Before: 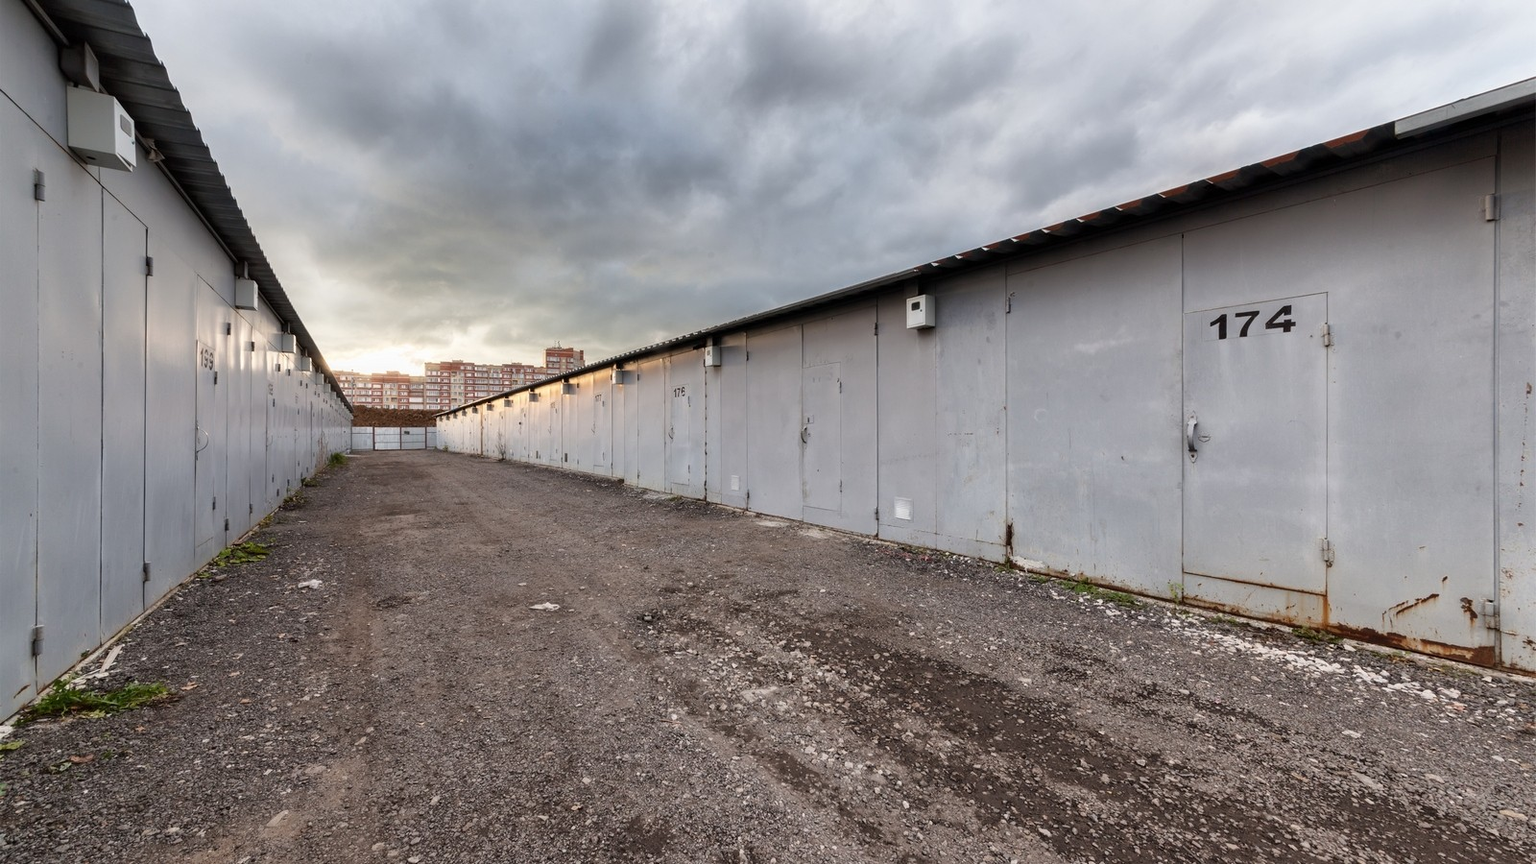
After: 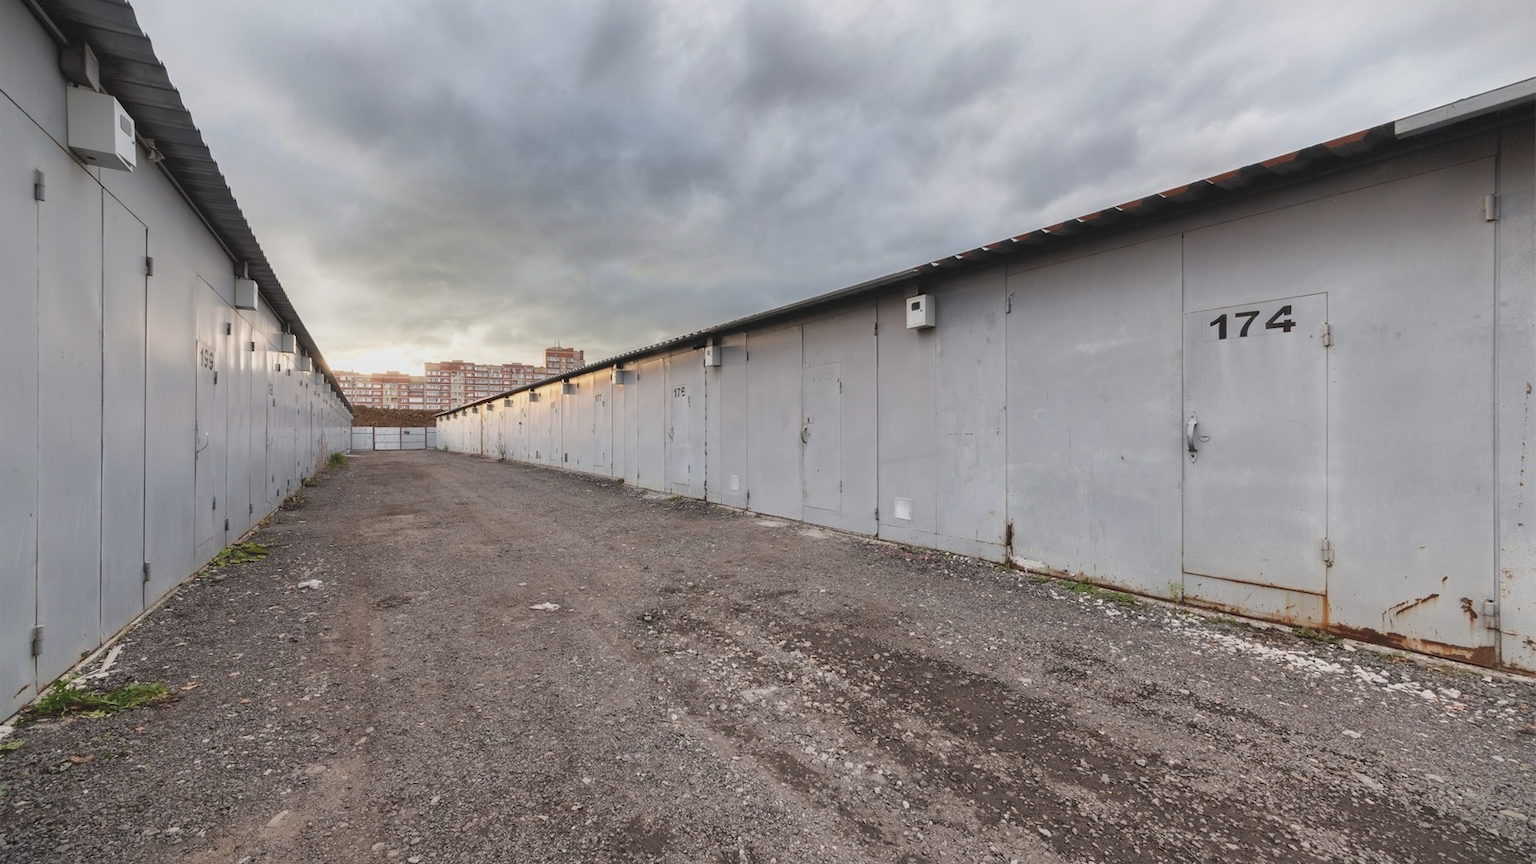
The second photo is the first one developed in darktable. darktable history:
vignetting: fall-off start 99.7%, width/height ratio 1.324, dithering 8-bit output
contrast brightness saturation: contrast -0.156, brightness 0.05, saturation -0.135
